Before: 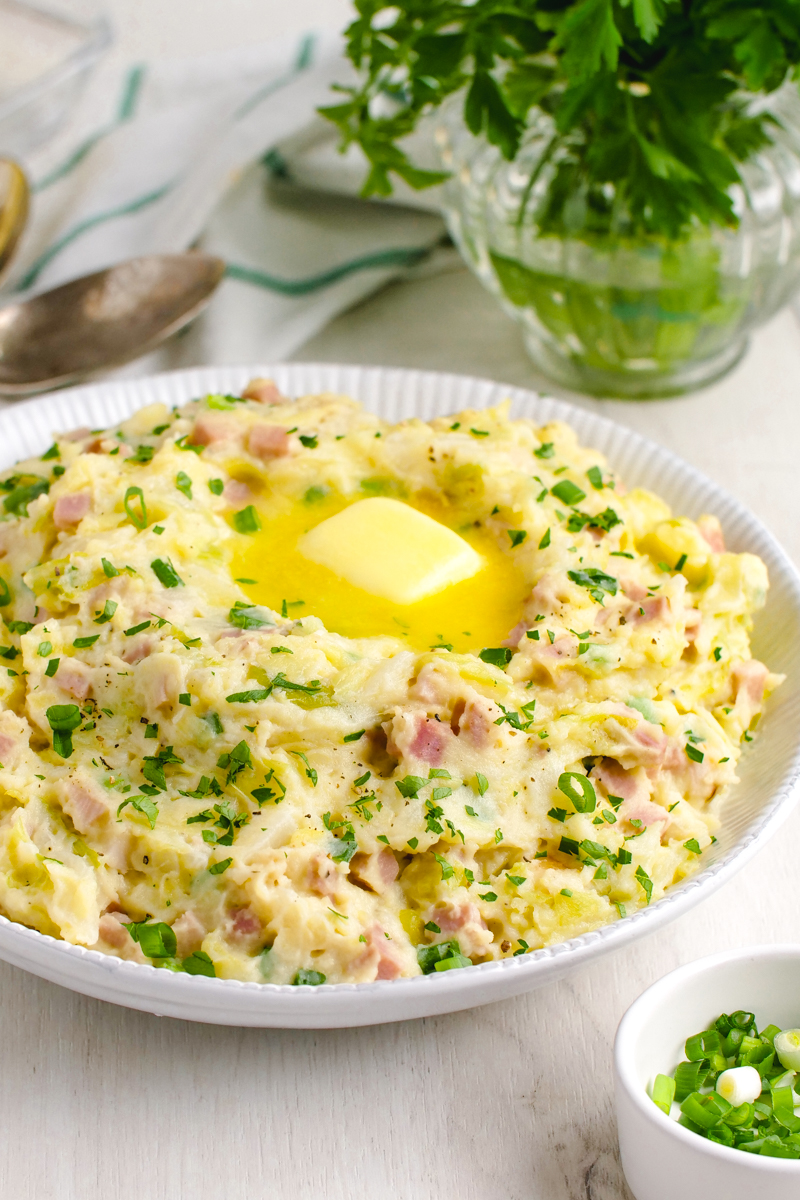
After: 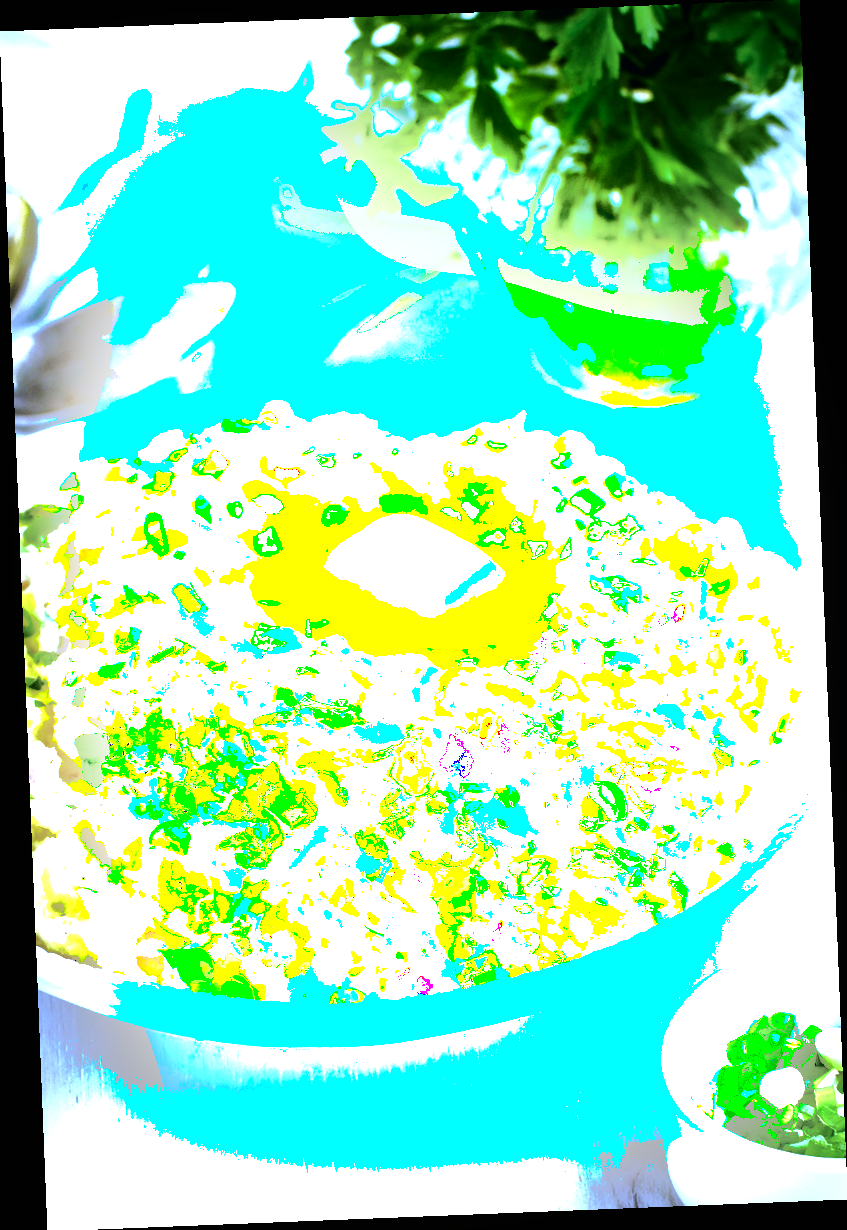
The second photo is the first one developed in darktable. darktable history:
exposure: black level correction 0, exposure 1.45 EV, compensate exposure bias true, compensate highlight preservation false
rotate and perspective: rotation -2.29°, automatic cropping off
white balance: red 0.766, blue 1.537
vignetting: fall-off start 66.7%, fall-off radius 39.74%, brightness -0.576, saturation -0.258, automatic ratio true, width/height ratio 0.671, dithering 16-bit output
shadows and highlights: shadows -21.3, highlights 100, soften with gaussian
color balance rgb: shadows lift › chroma 2%, shadows lift › hue 50°, power › hue 60°, highlights gain › chroma 1%, highlights gain › hue 60°, global offset › luminance 0.25%, global vibrance 30%
color balance: lift [0.991, 1, 1, 1], gamma [0.996, 1, 1, 1], input saturation 98.52%, contrast 20.34%, output saturation 103.72%
contrast brightness saturation: contrast 0.07, brightness -0.13, saturation 0.06
